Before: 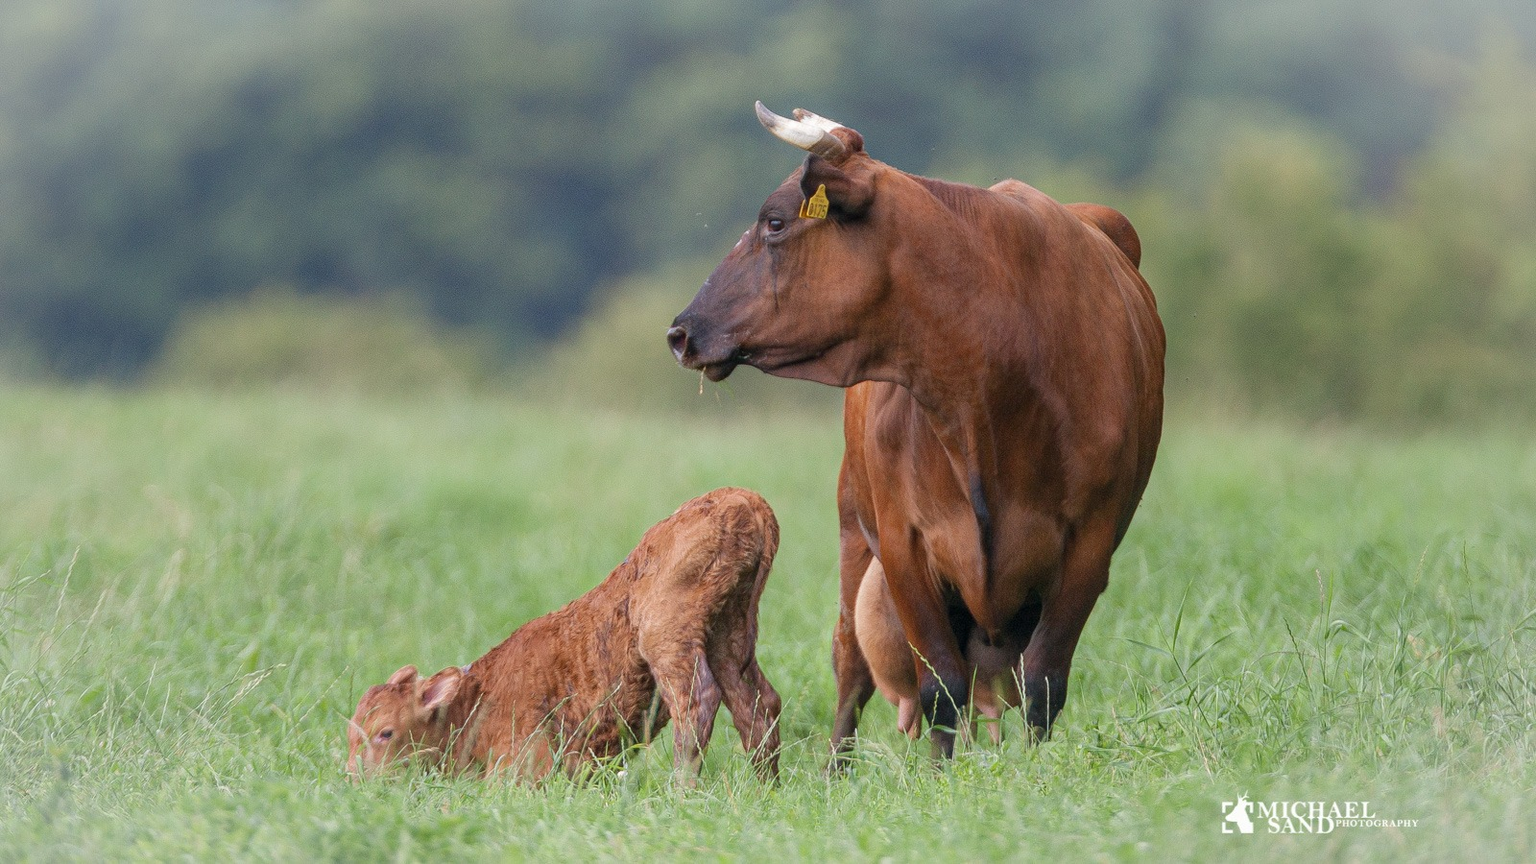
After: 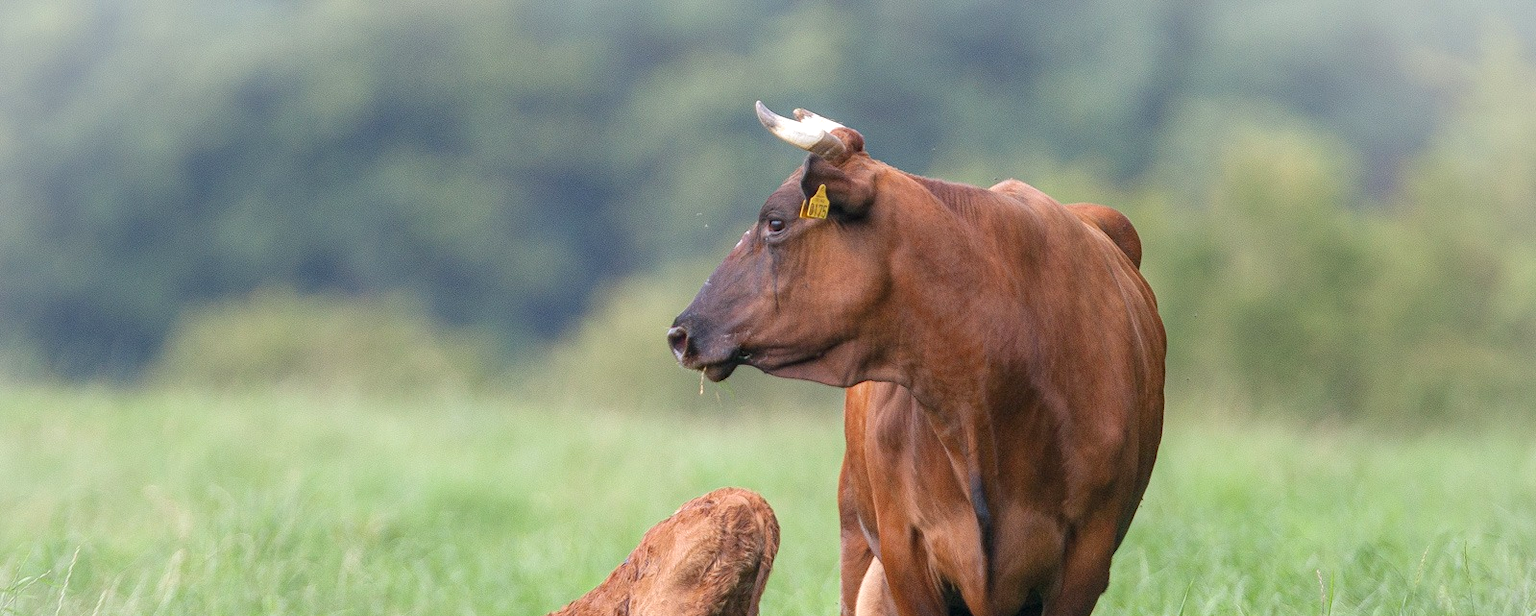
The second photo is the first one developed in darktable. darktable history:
exposure: exposure 0.426 EV, compensate highlight preservation false
crop: bottom 28.576%
